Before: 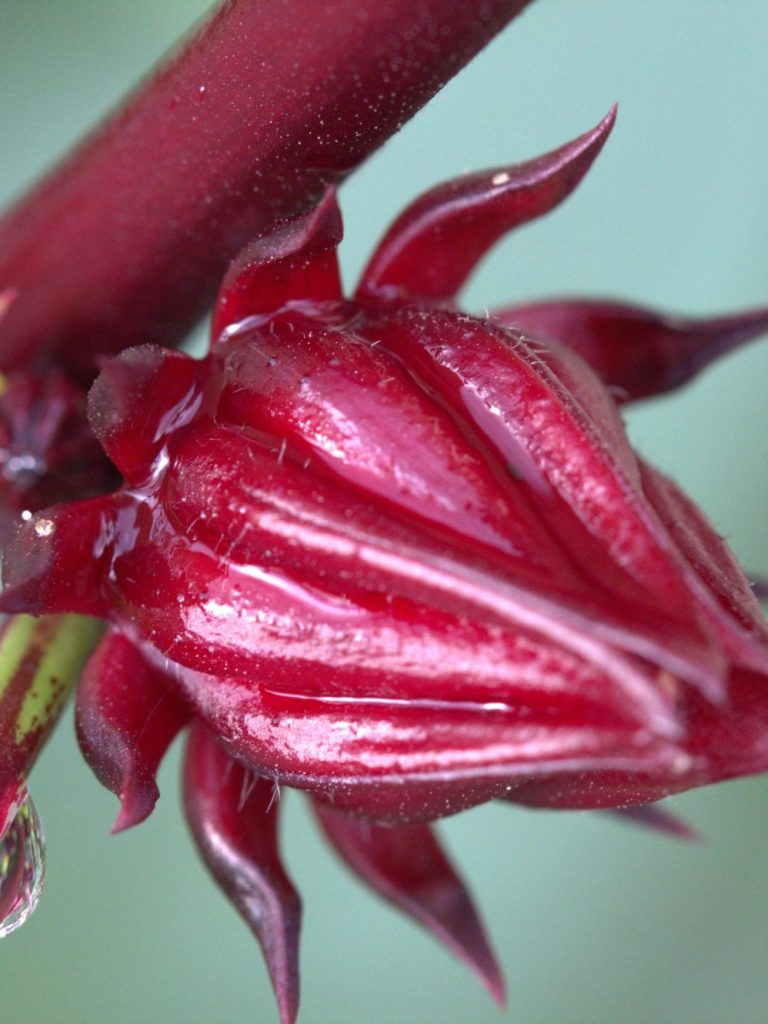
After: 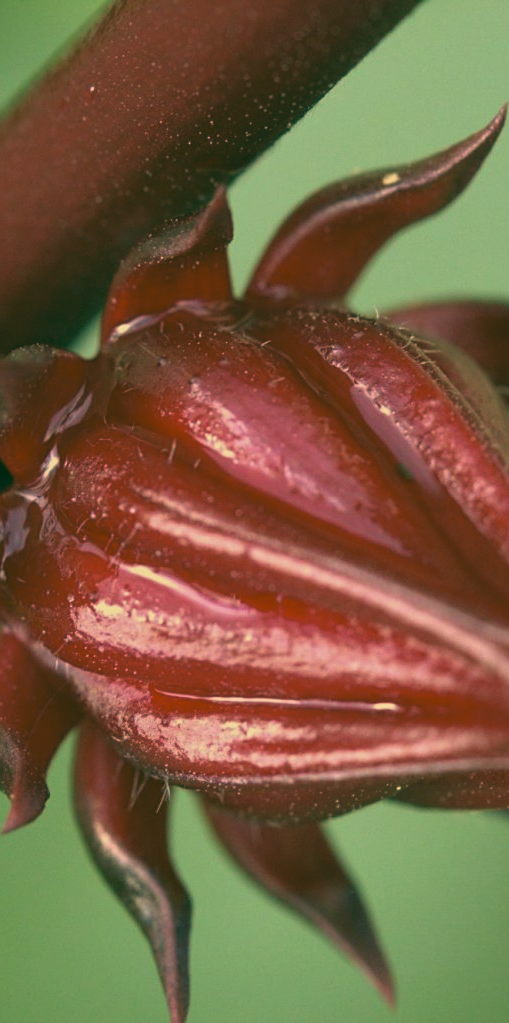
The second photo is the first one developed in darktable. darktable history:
color correction: highlights a* 5.68, highlights b* 33.55, shadows a* -25.47, shadows b* 3.86
sharpen: amount 0.206
exposure: black level correction -0.015, exposure -0.532 EV, compensate highlight preservation false
velvia: on, module defaults
crop and rotate: left 14.337%, right 19.264%
